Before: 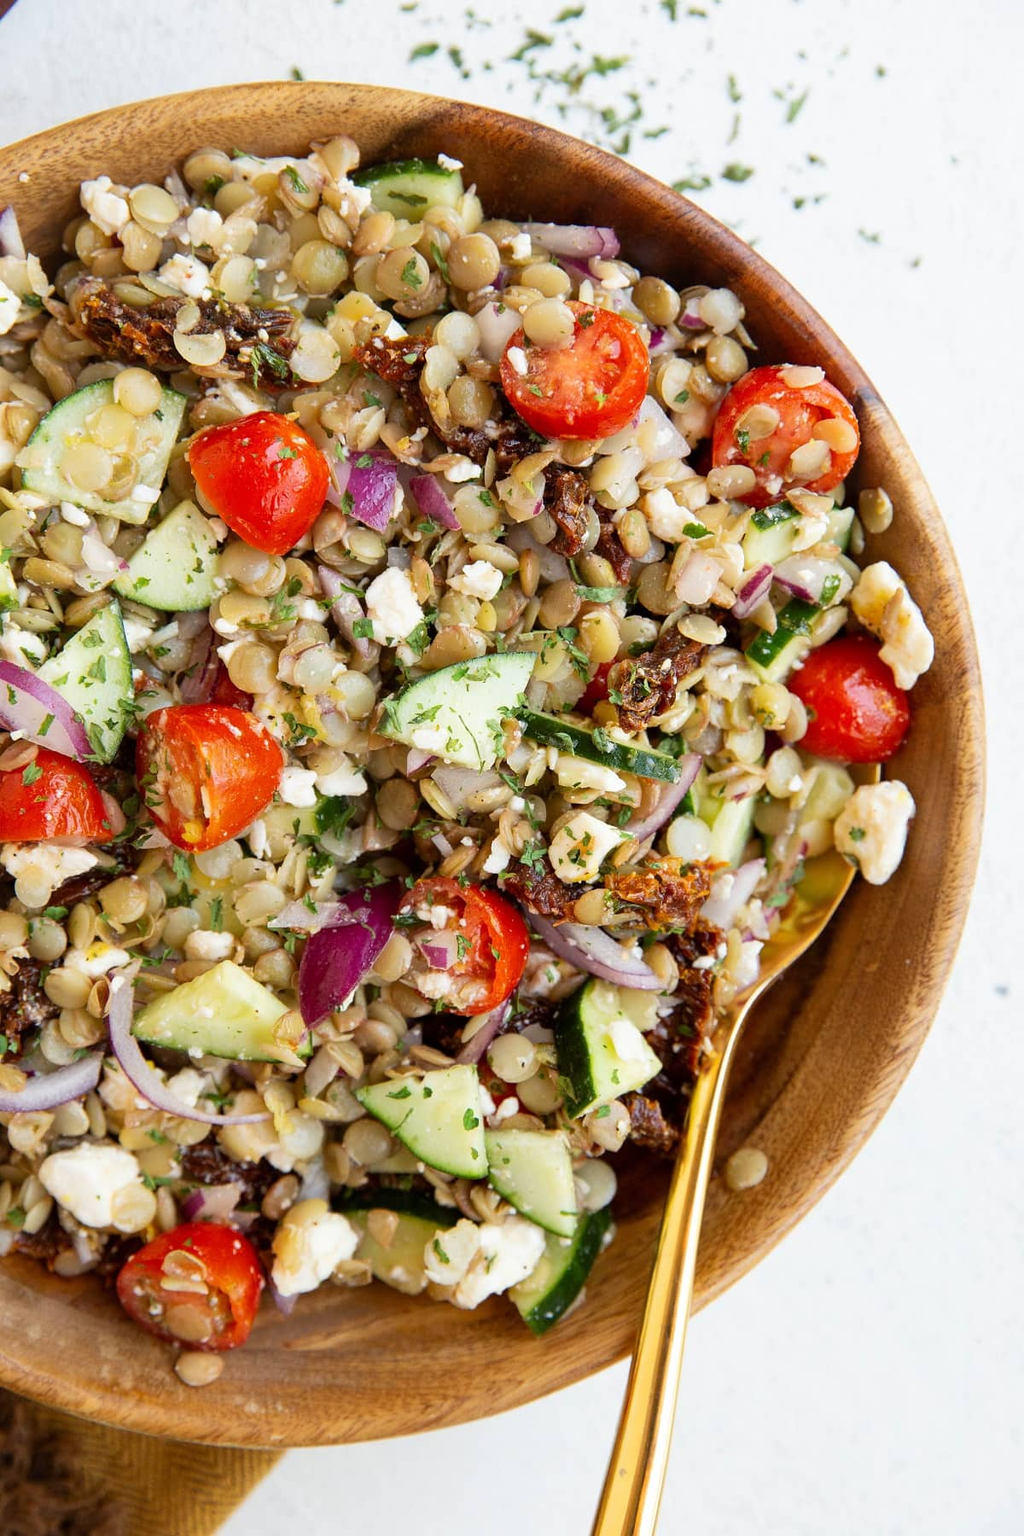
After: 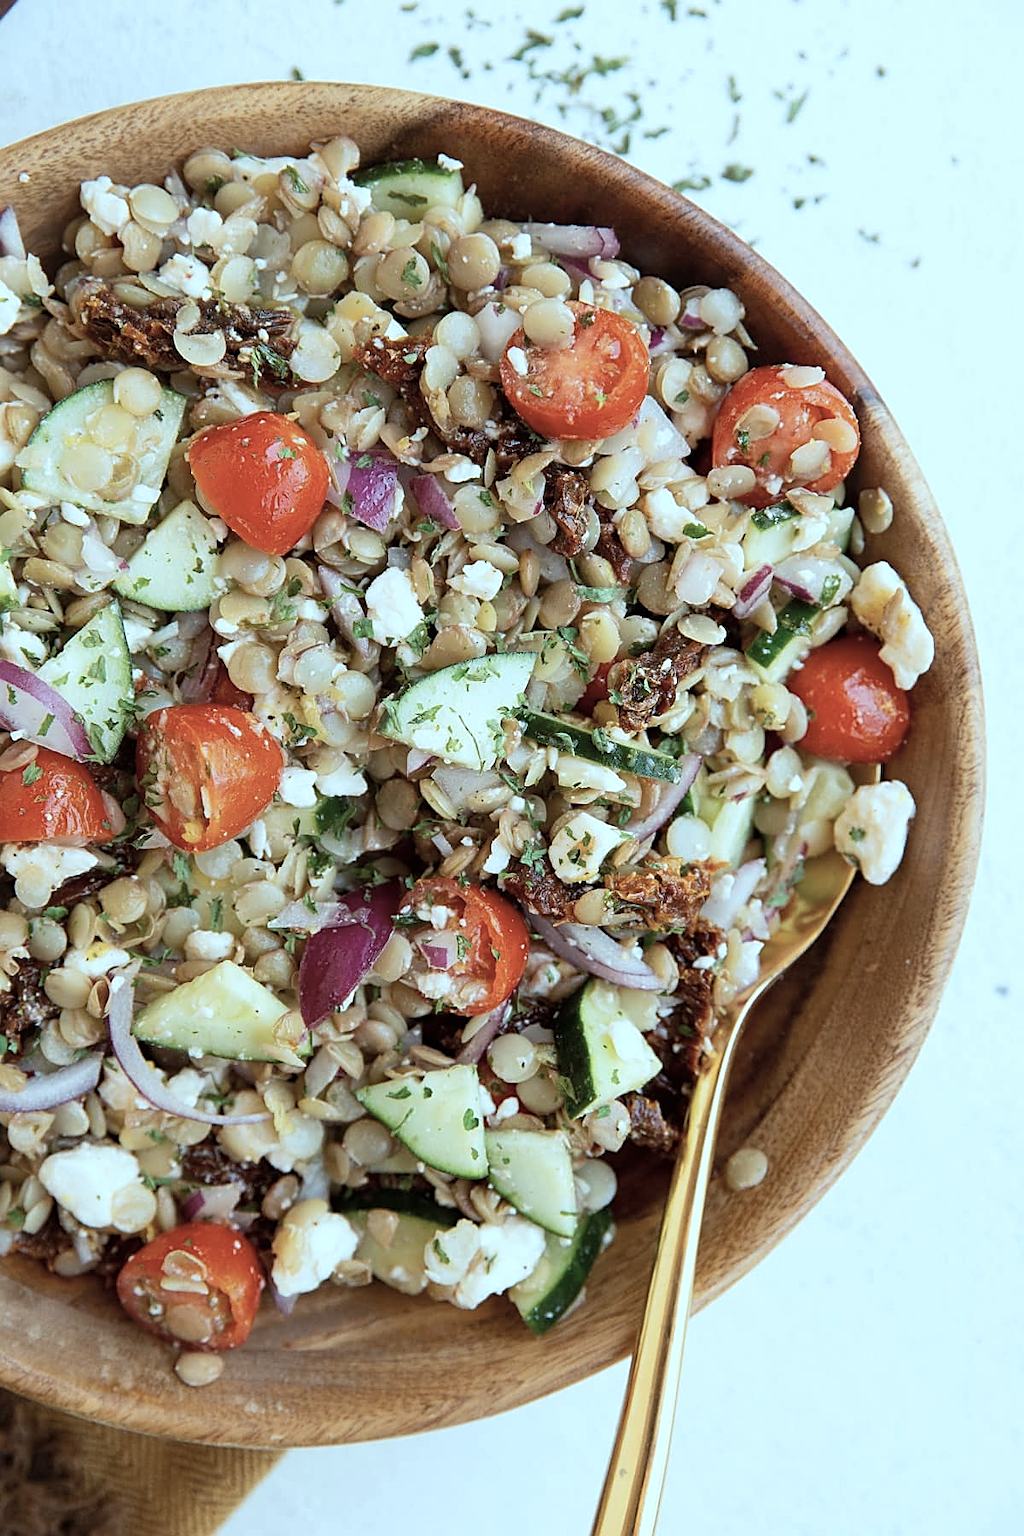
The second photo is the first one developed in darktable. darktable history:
color correction: highlights a* -12.87, highlights b* -17.55, saturation 0.711
levels: white 99.94%
sharpen: on, module defaults
